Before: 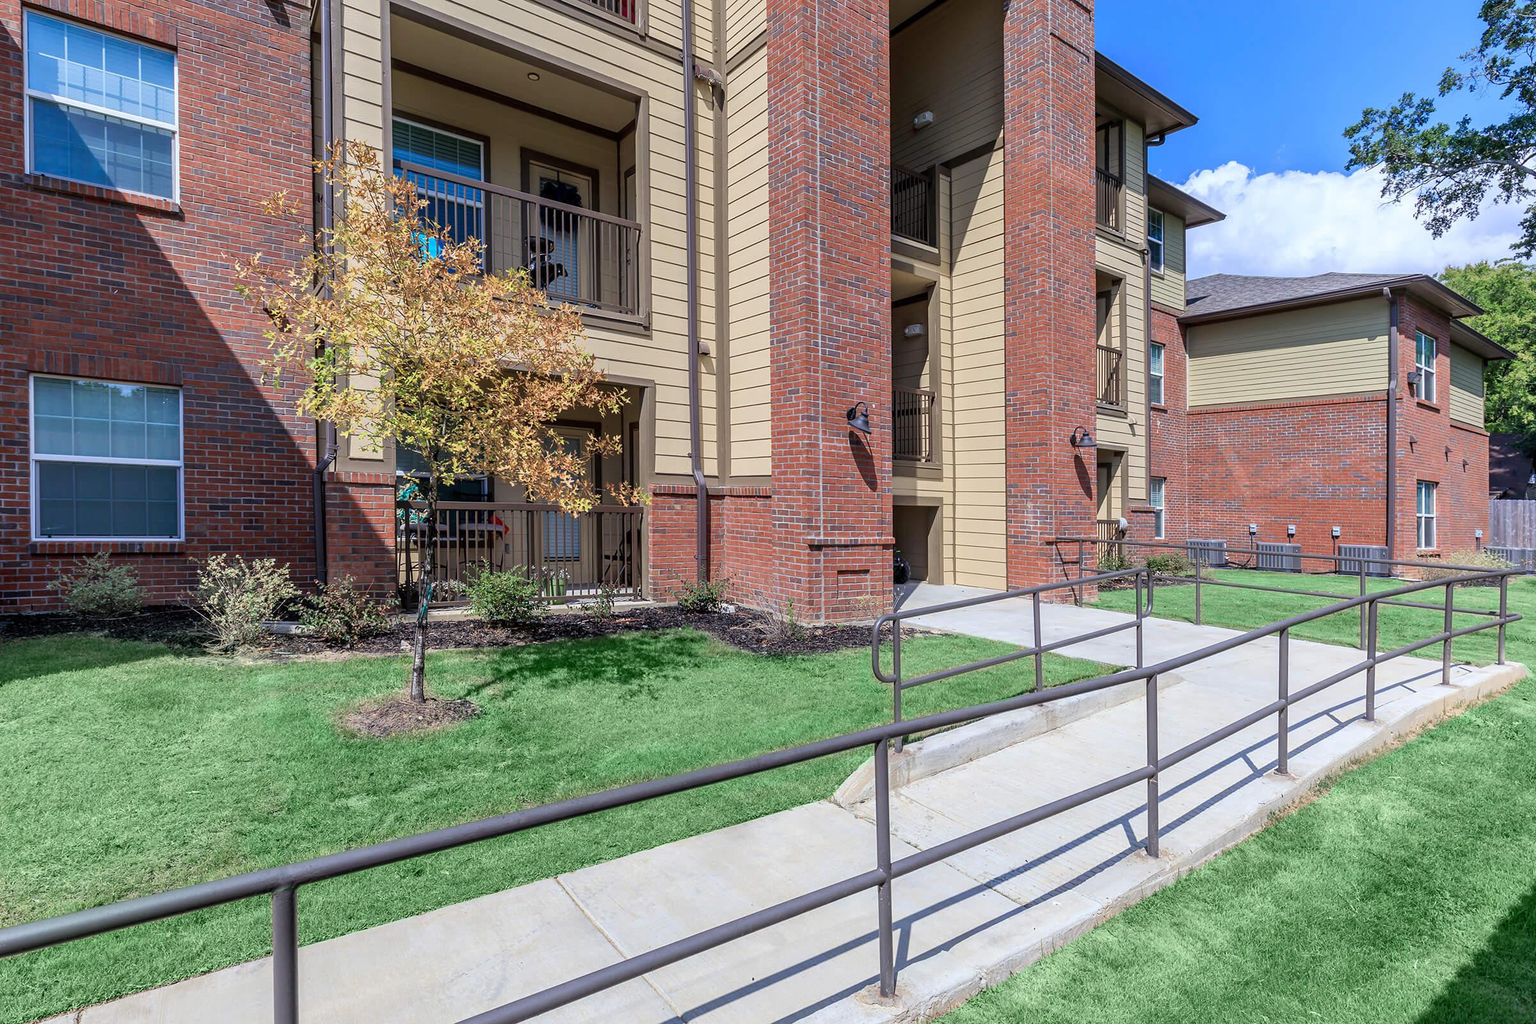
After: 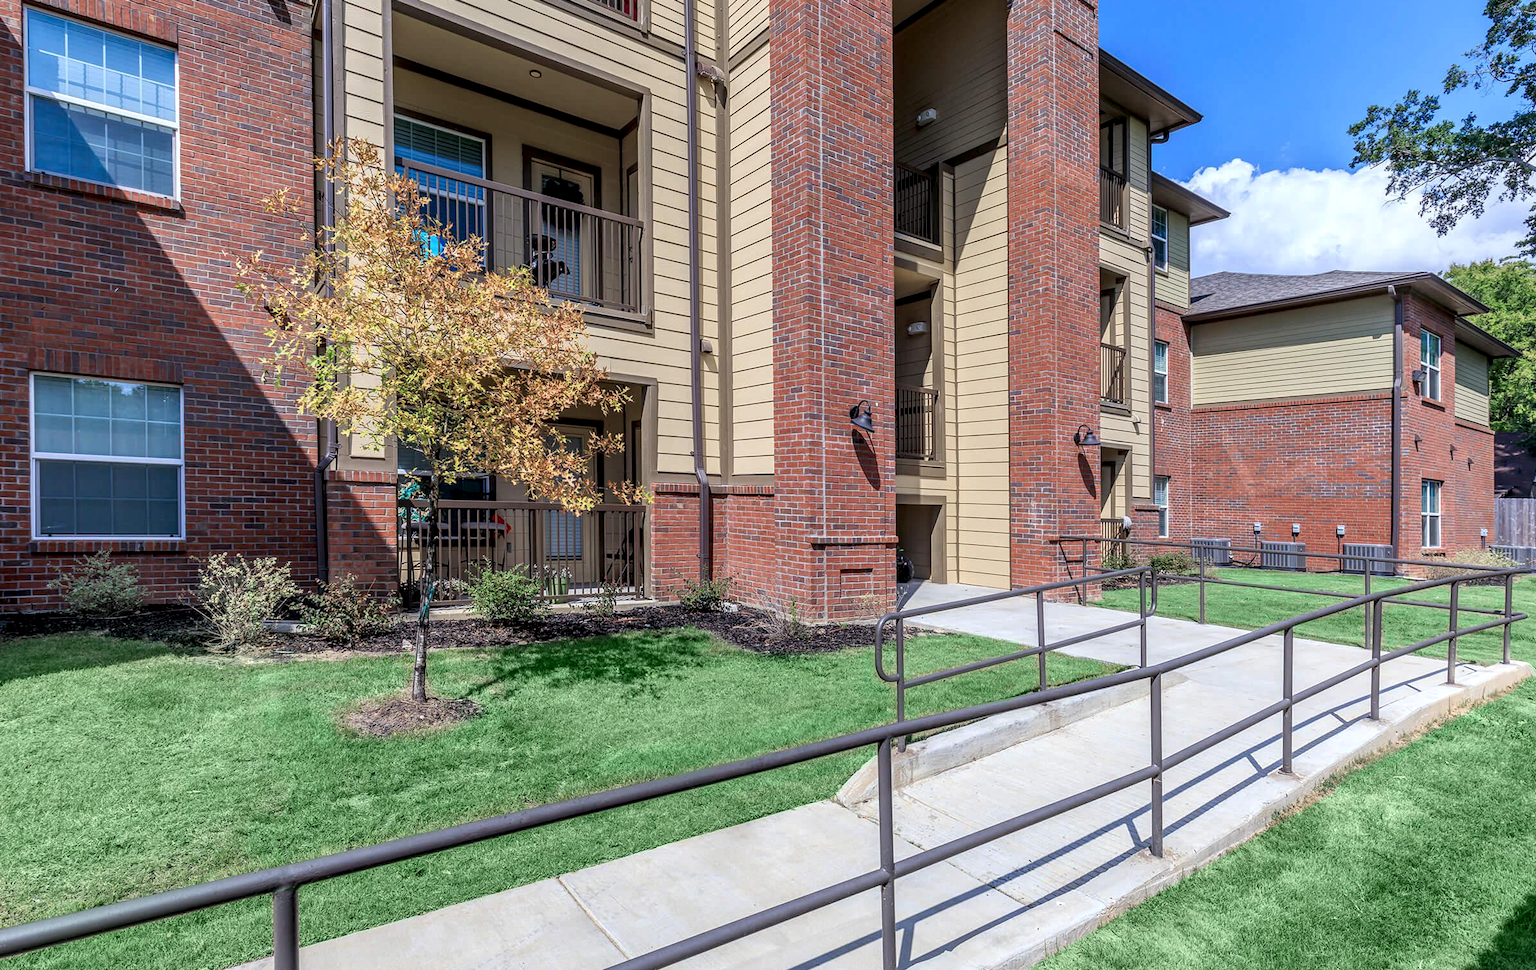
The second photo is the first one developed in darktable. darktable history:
crop: top 0.315%, right 0.263%, bottom 5.025%
local contrast: detail 130%
levels: mode automatic, levels [0.116, 0.574, 1]
